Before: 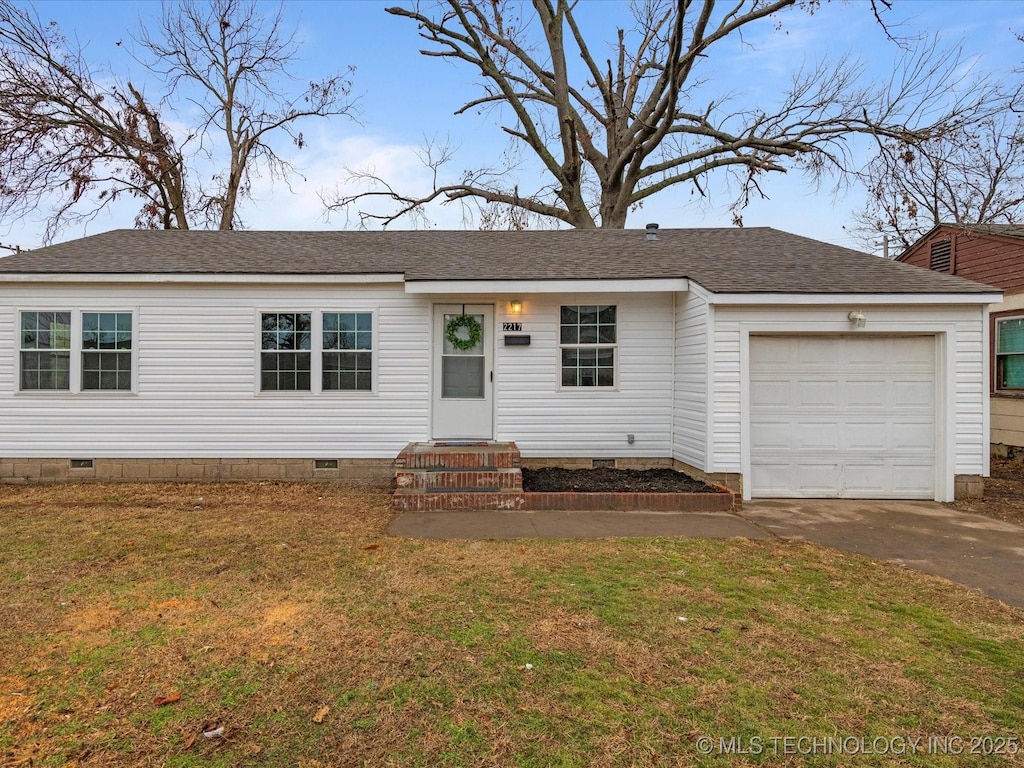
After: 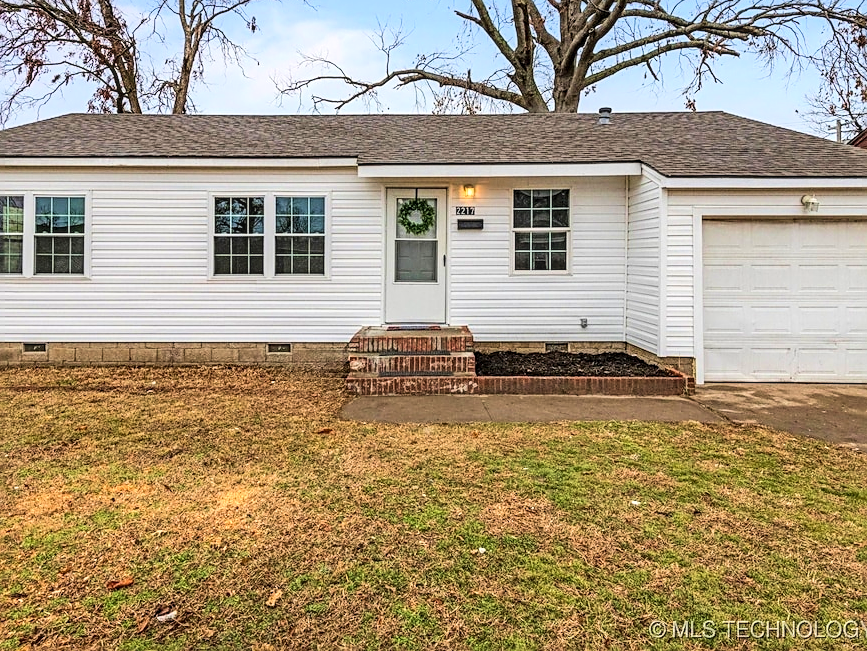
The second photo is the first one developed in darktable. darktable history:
base curve: curves: ch0 [(0, 0) (0.032, 0.025) (0.121, 0.166) (0.206, 0.329) (0.605, 0.79) (1, 1)], preserve colors average RGB
crop and rotate: left 4.605%, top 15.111%, right 10.648%
sharpen: on, module defaults
velvia: on, module defaults
local contrast: on, module defaults
